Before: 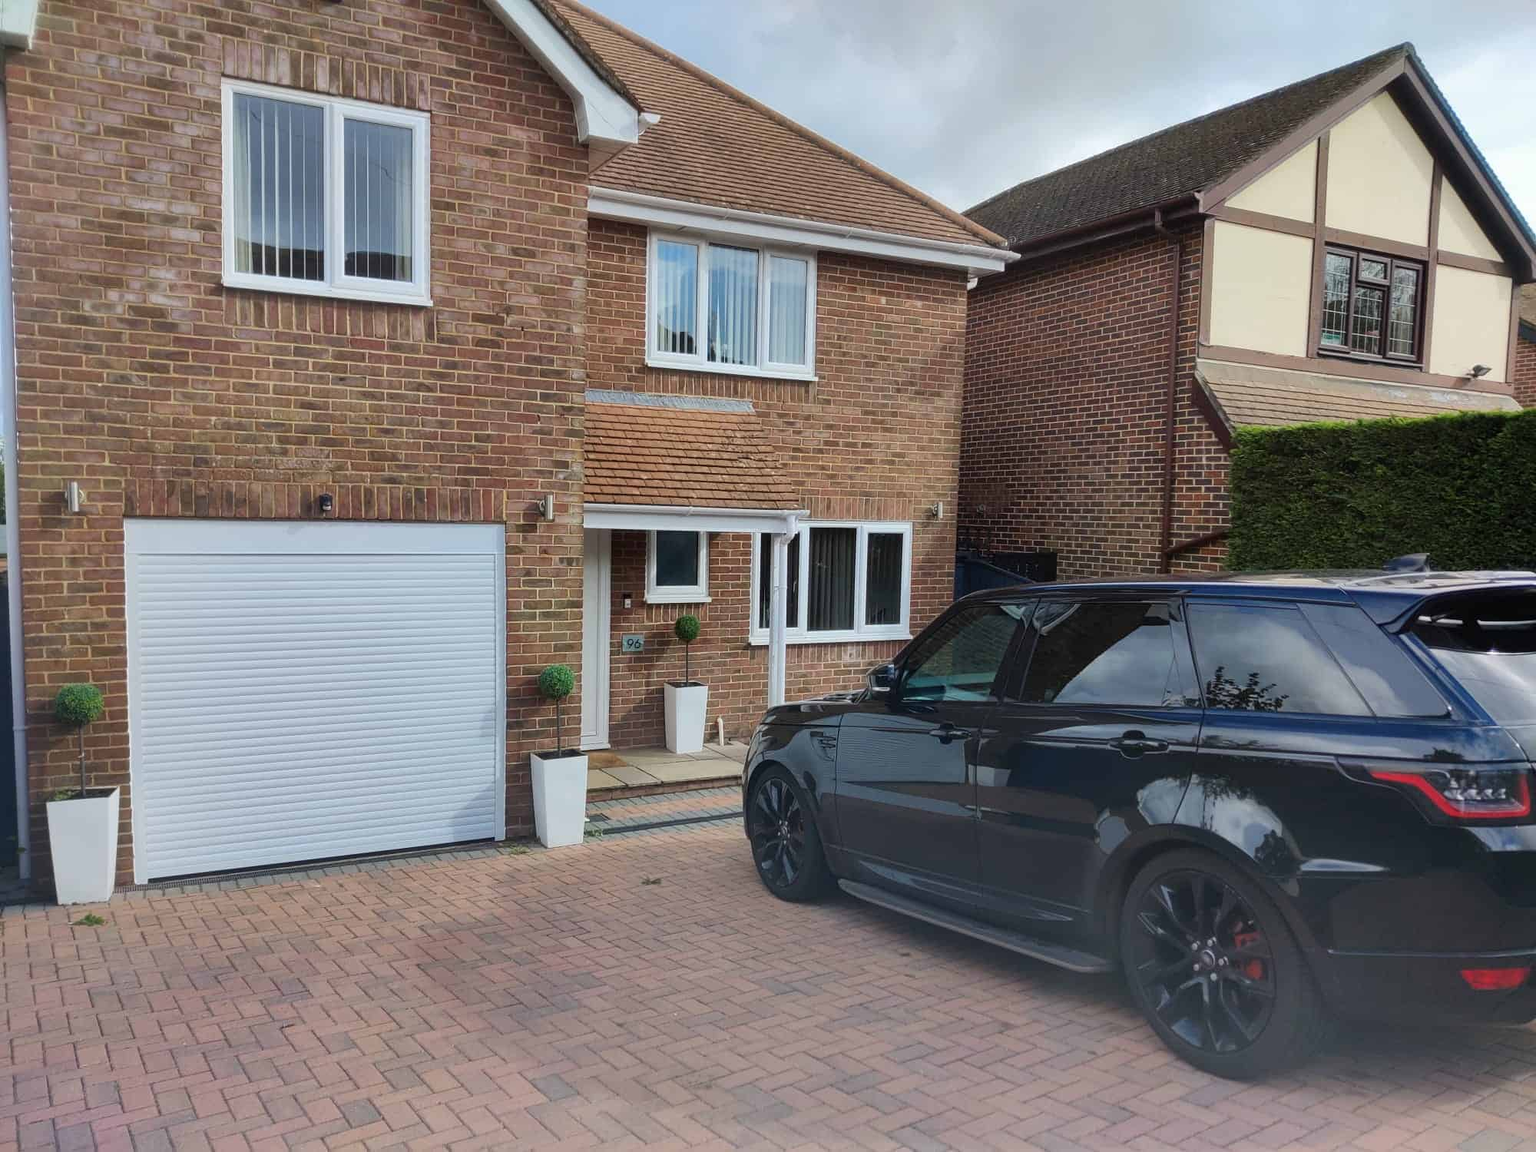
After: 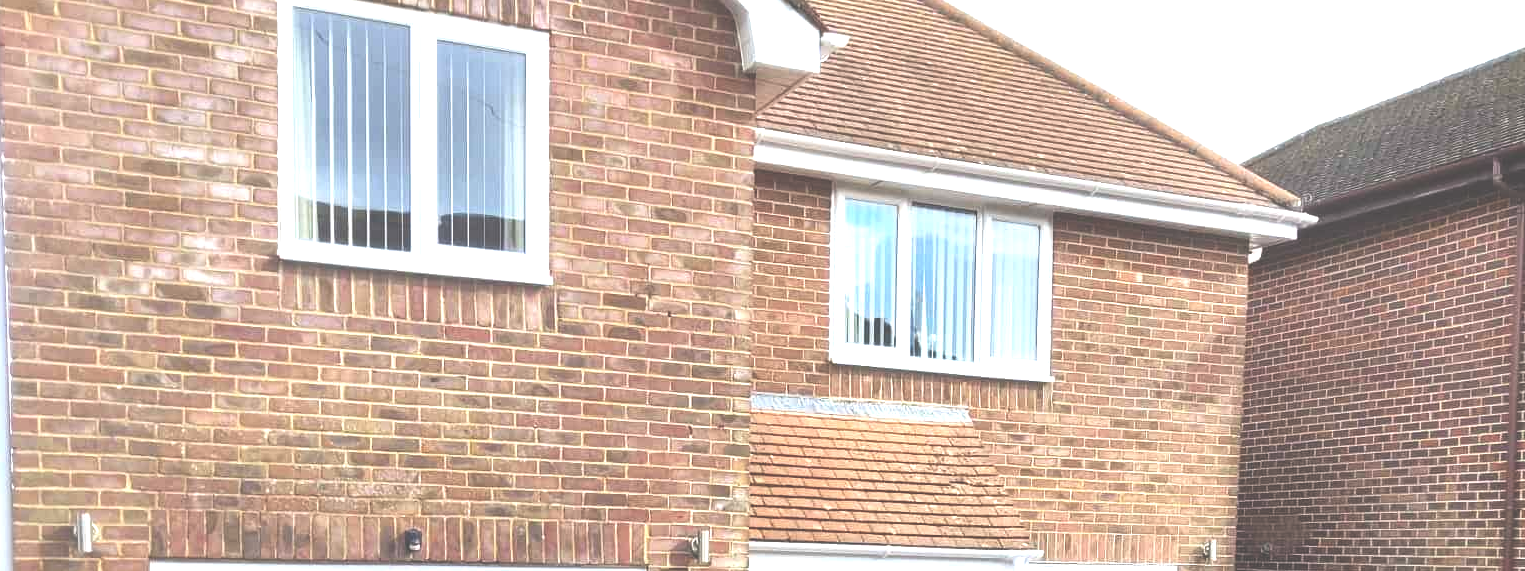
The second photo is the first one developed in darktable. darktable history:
exposure: black level correction -0.023, exposure 1.397 EV, compensate highlight preservation false
crop: left 0.579%, top 7.627%, right 23.167%, bottom 54.275%
